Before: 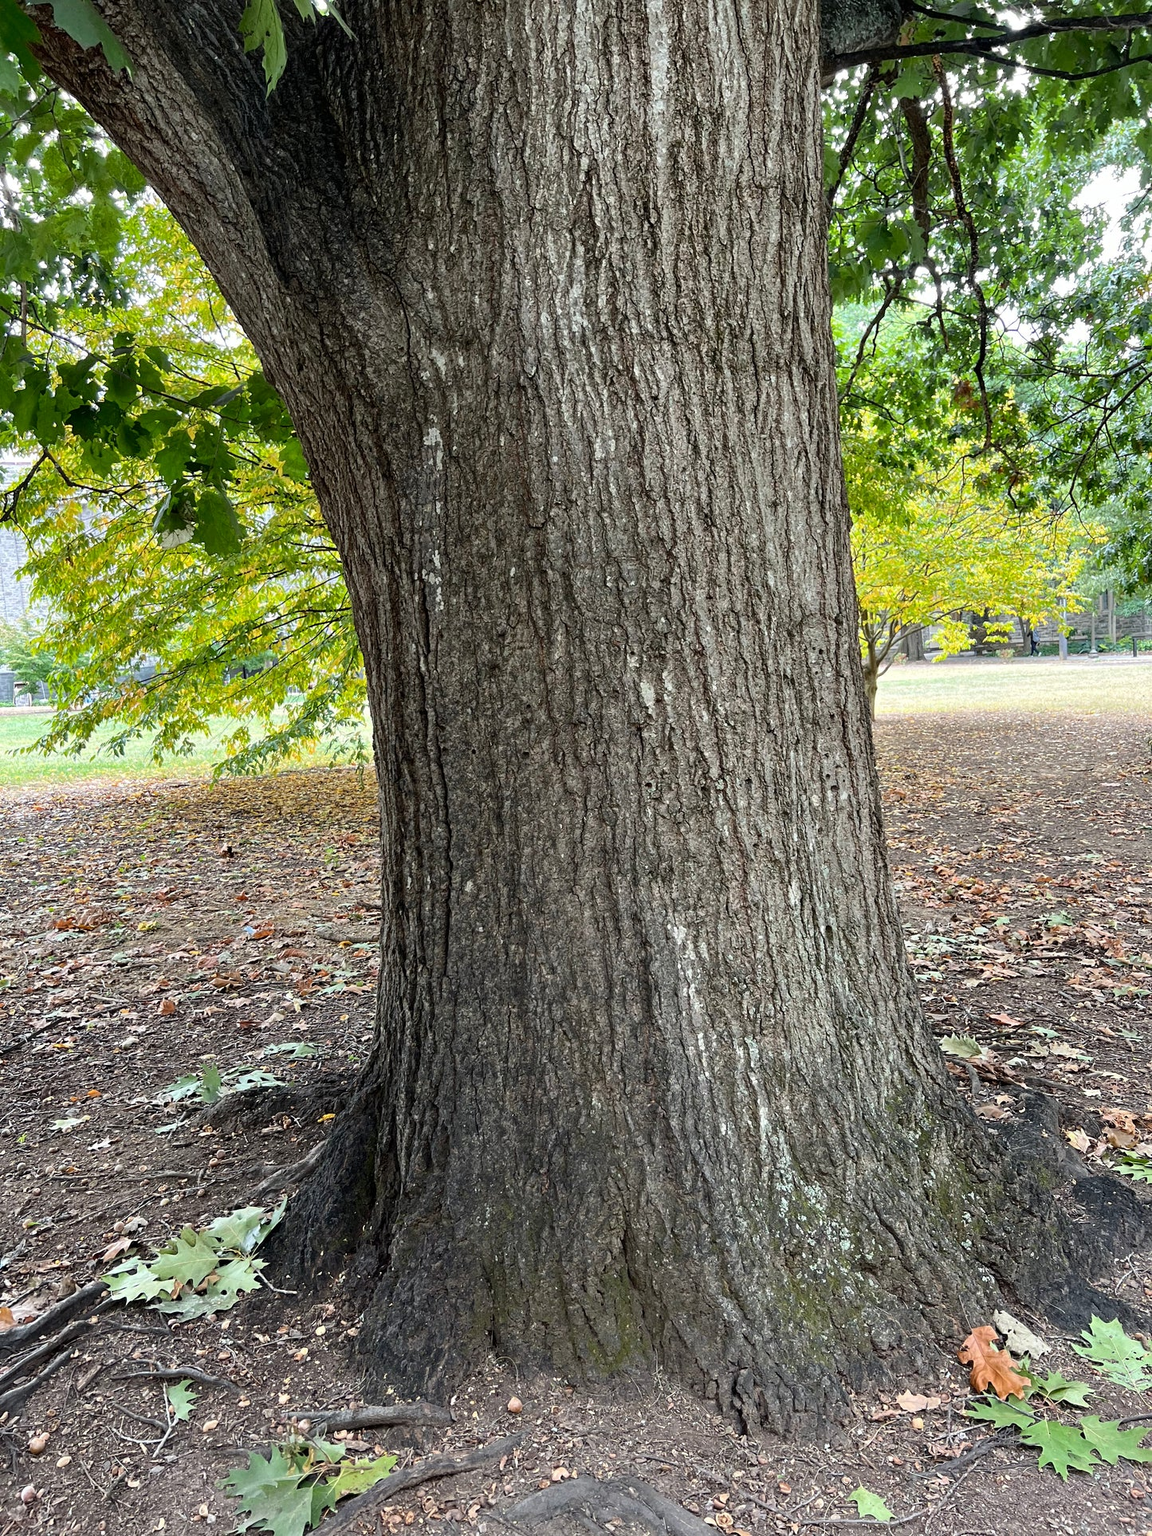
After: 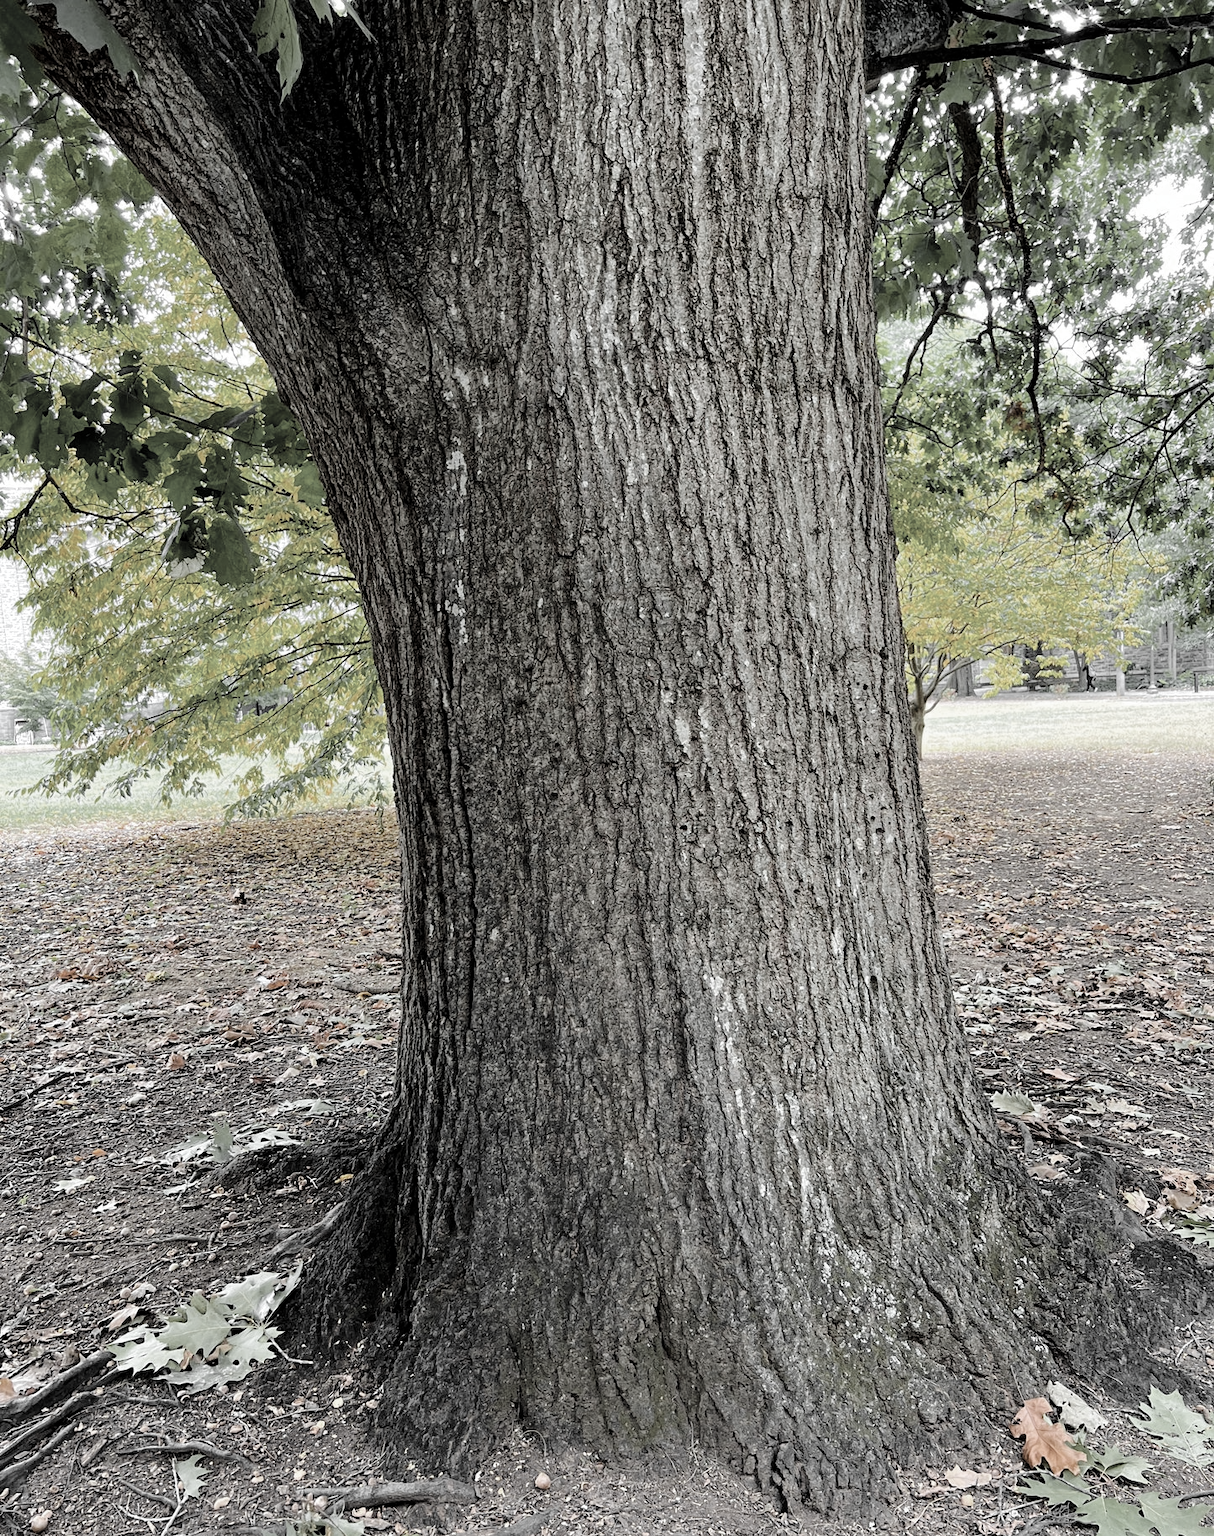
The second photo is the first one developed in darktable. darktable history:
crop and rotate: top 0%, bottom 5.097%
tone curve: curves: ch0 [(0, 0) (0.004, 0) (0.133, 0.076) (0.325, 0.362) (0.879, 0.885) (1, 1)], color space Lab, linked channels, preserve colors none
color balance rgb: perceptual saturation grading › global saturation -1%
color zones: curves: ch0 [(0, 0.613) (0.01, 0.613) (0.245, 0.448) (0.498, 0.529) (0.642, 0.665) (0.879, 0.777) (0.99, 0.613)]; ch1 [(0, 0.035) (0.121, 0.189) (0.259, 0.197) (0.415, 0.061) (0.589, 0.022) (0.732, 0.022) (0.857, 0.026) (0.991, 0.053)]
